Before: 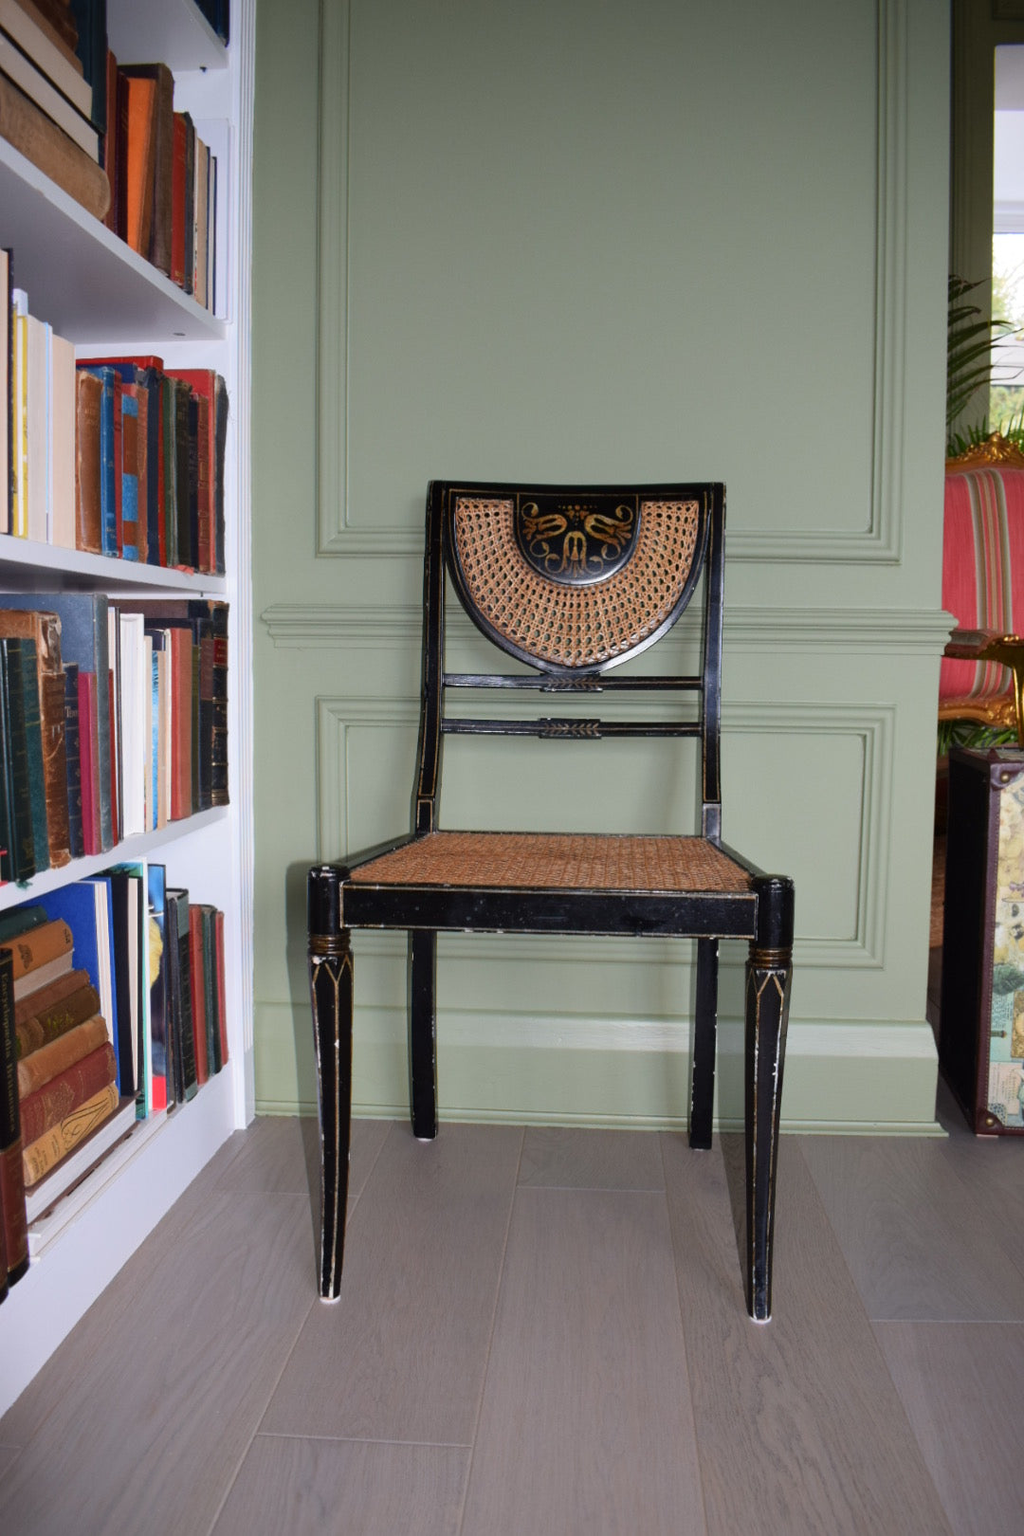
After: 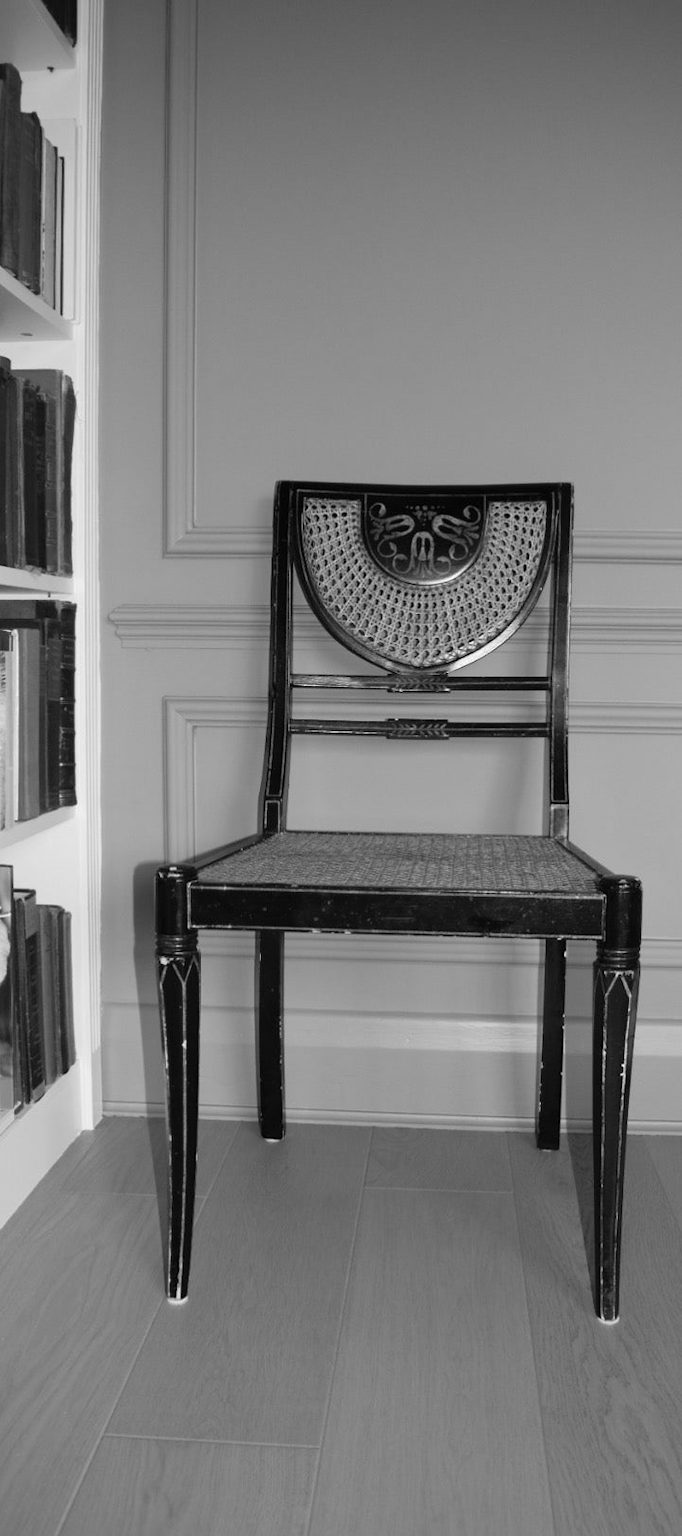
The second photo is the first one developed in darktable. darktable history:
monochrome: a 2.21, b -1.33, size 2.2
crop and rotate: left 15.055%, right 18.278%
white balance: red 0.967, blue 1.049
